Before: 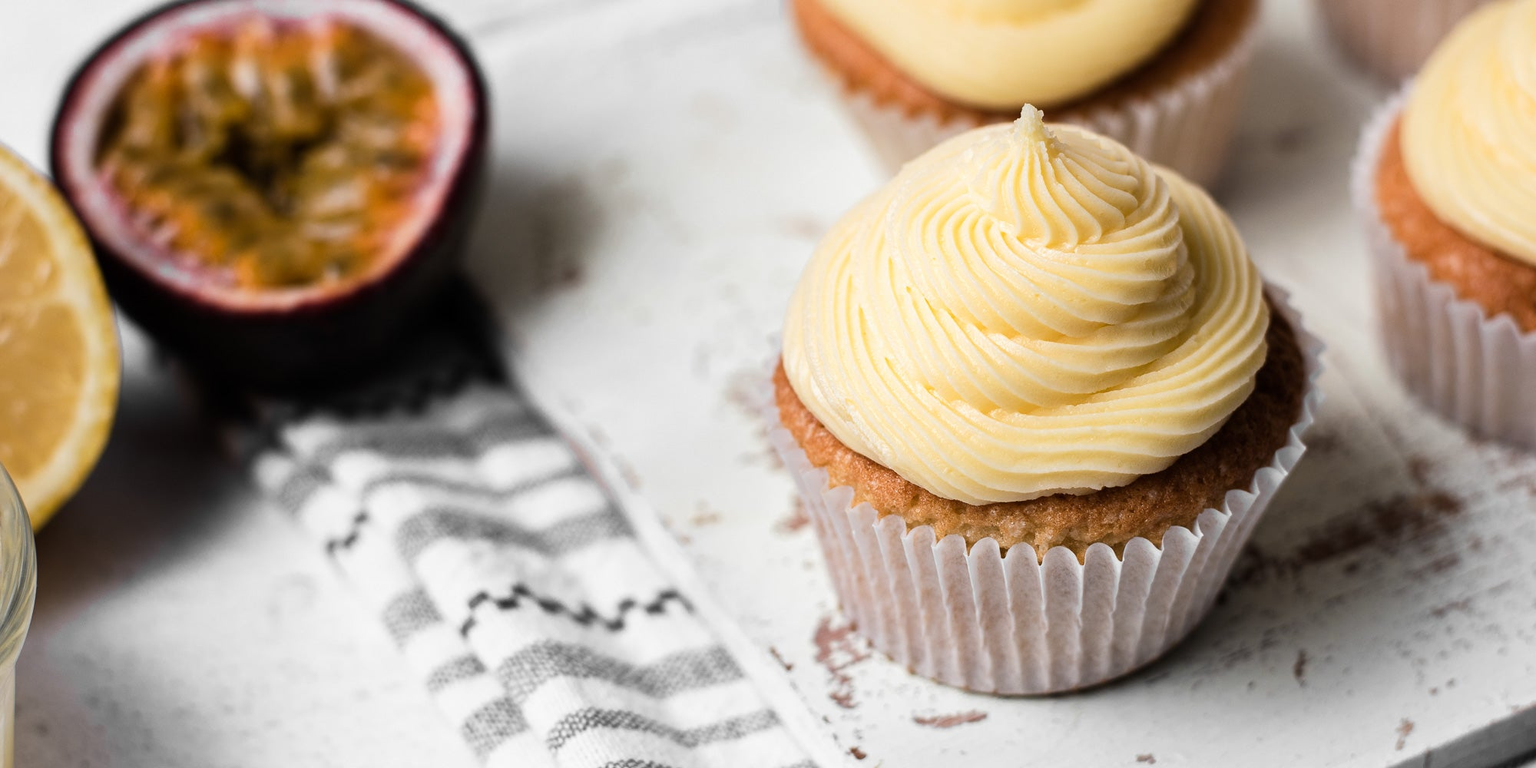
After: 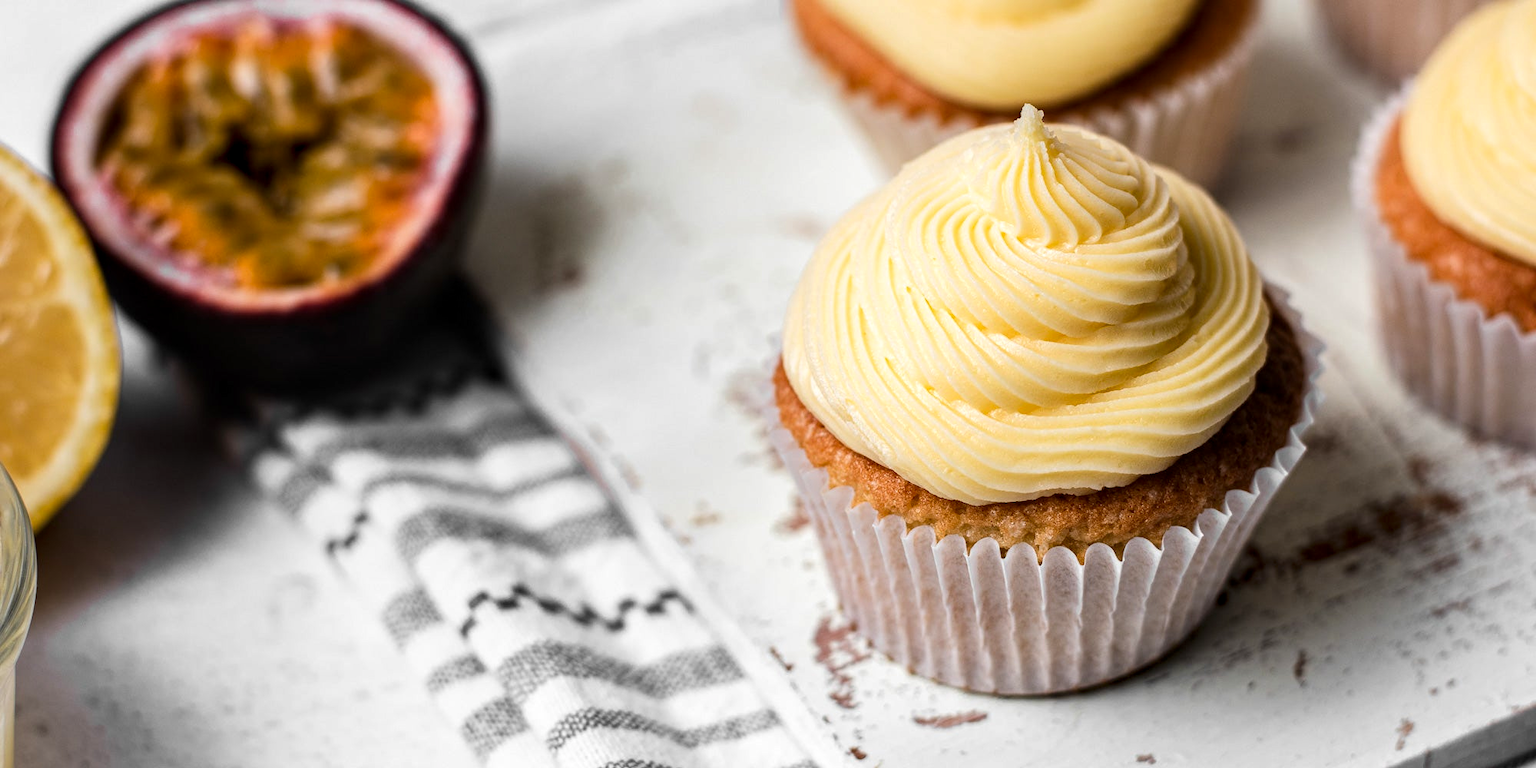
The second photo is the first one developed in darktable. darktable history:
local contrast: detail 130%
contrast brightness saturation: saturation 0.182
